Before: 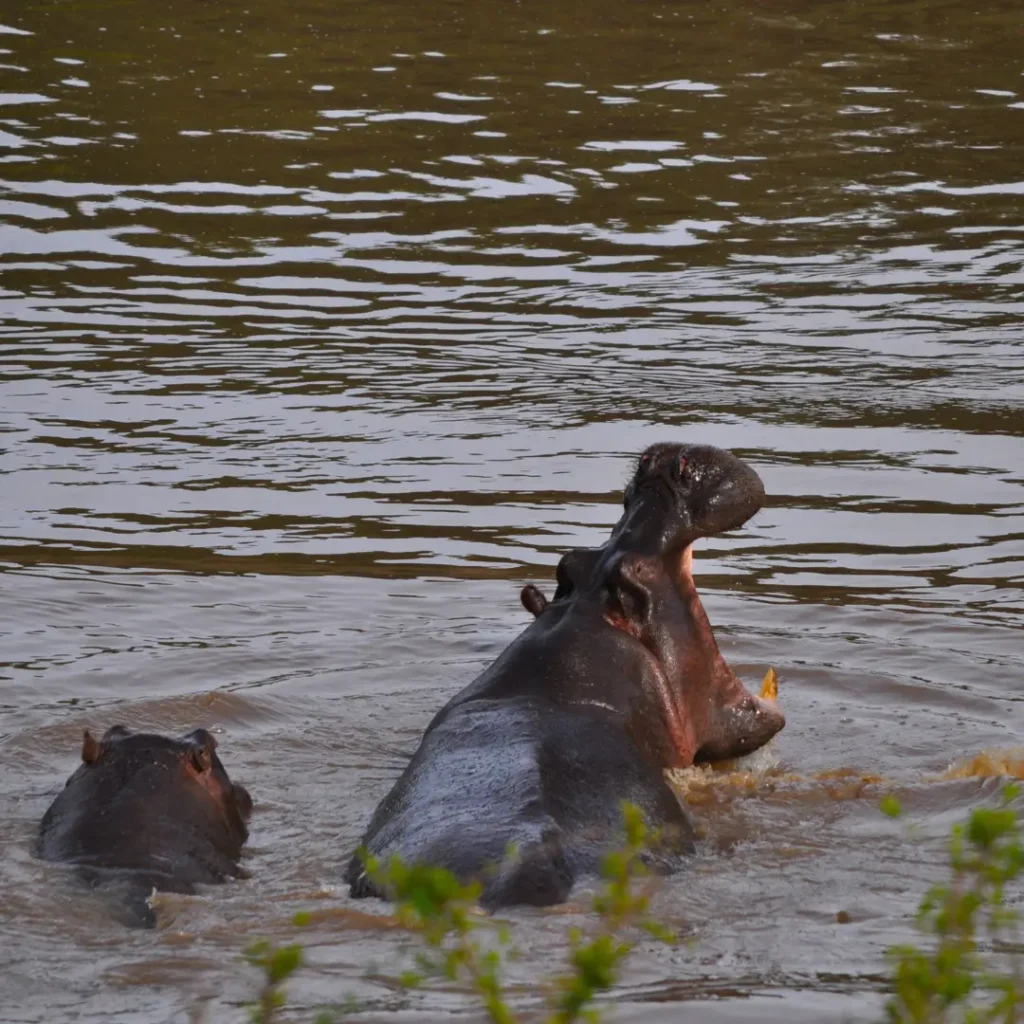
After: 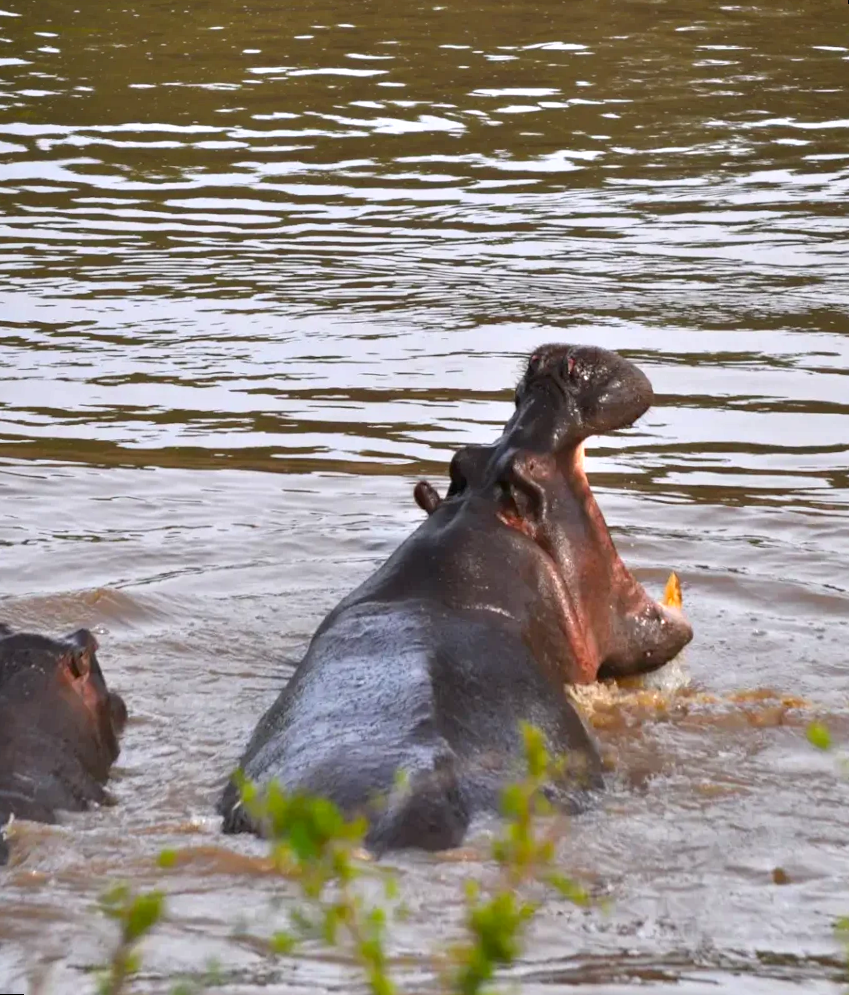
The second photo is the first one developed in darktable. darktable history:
exposure: black level correction 0.001, exposure 1 EV, compensate highlight preservation false
rotate and perspective: rotation 0.72°, lens shift (vertical) -0.352, lens shift (horizontal) -0.051, crop left 0.152, crop right 0.859, crop top 0.019, crop bottom 0.964
